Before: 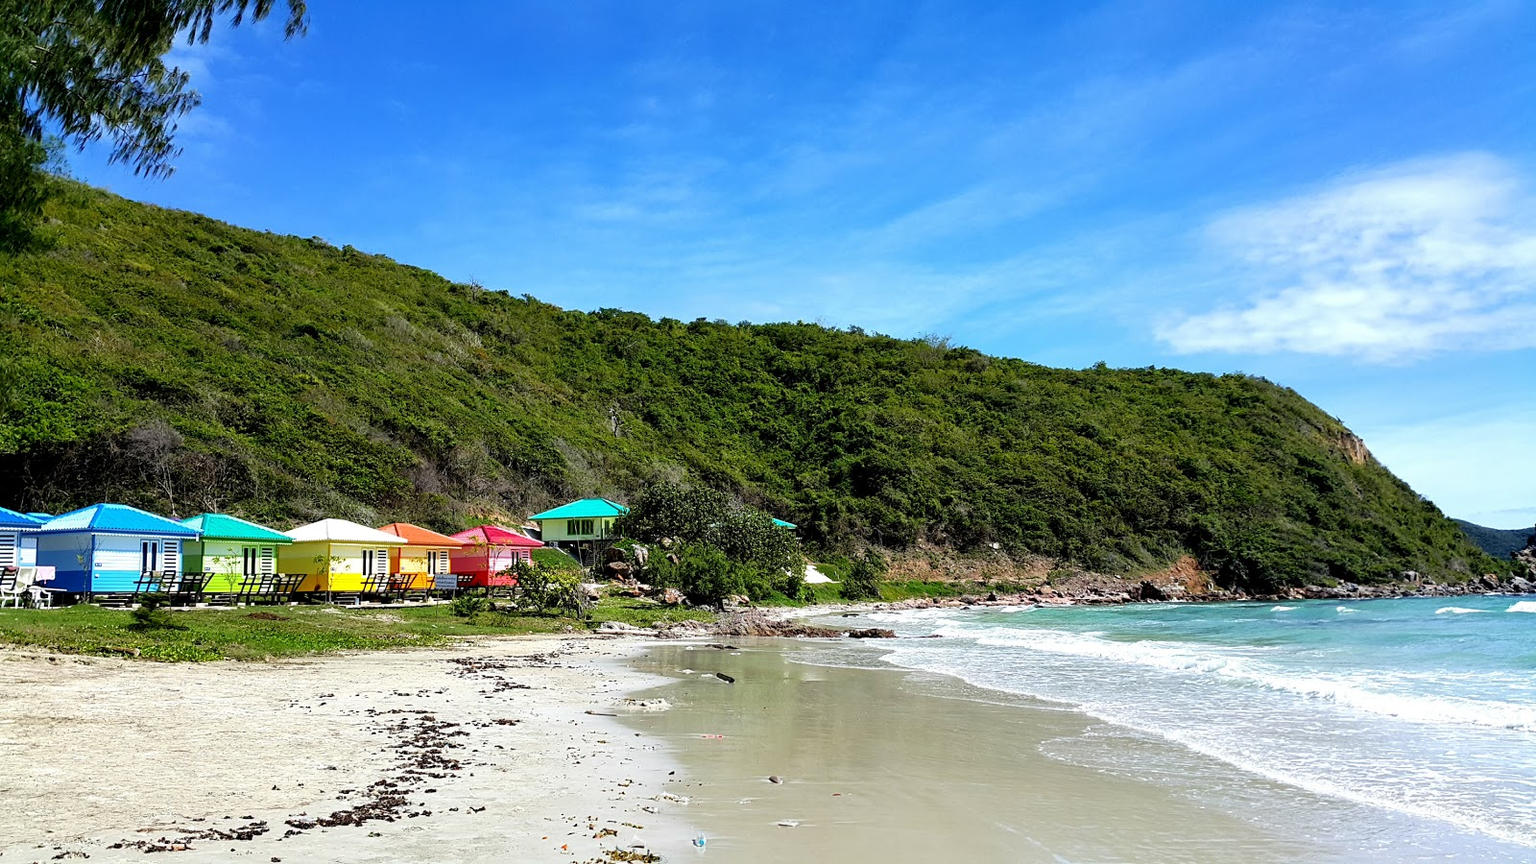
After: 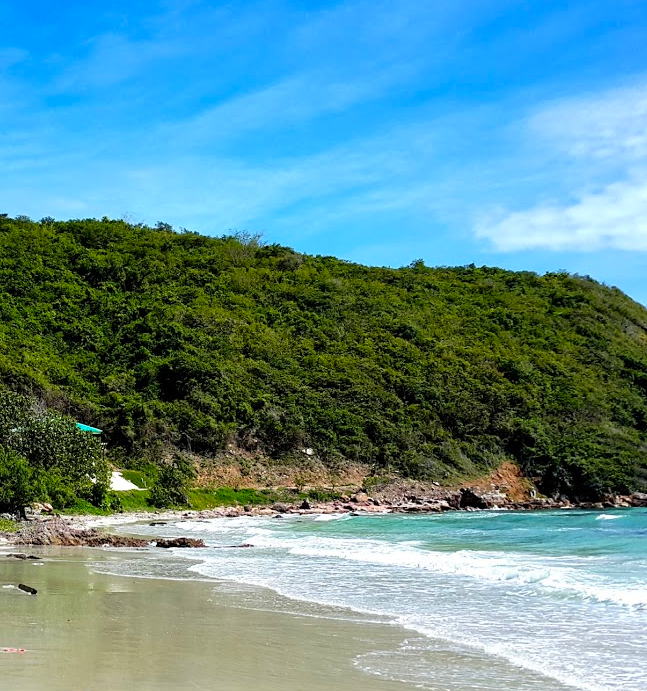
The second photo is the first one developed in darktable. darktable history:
crop: left 45.513%, top 13.065%, right 14%, bottom 10.105%
color balance rgb: perceptual saturation grading › global saturation 17.149%, global vibrance 12.408%
